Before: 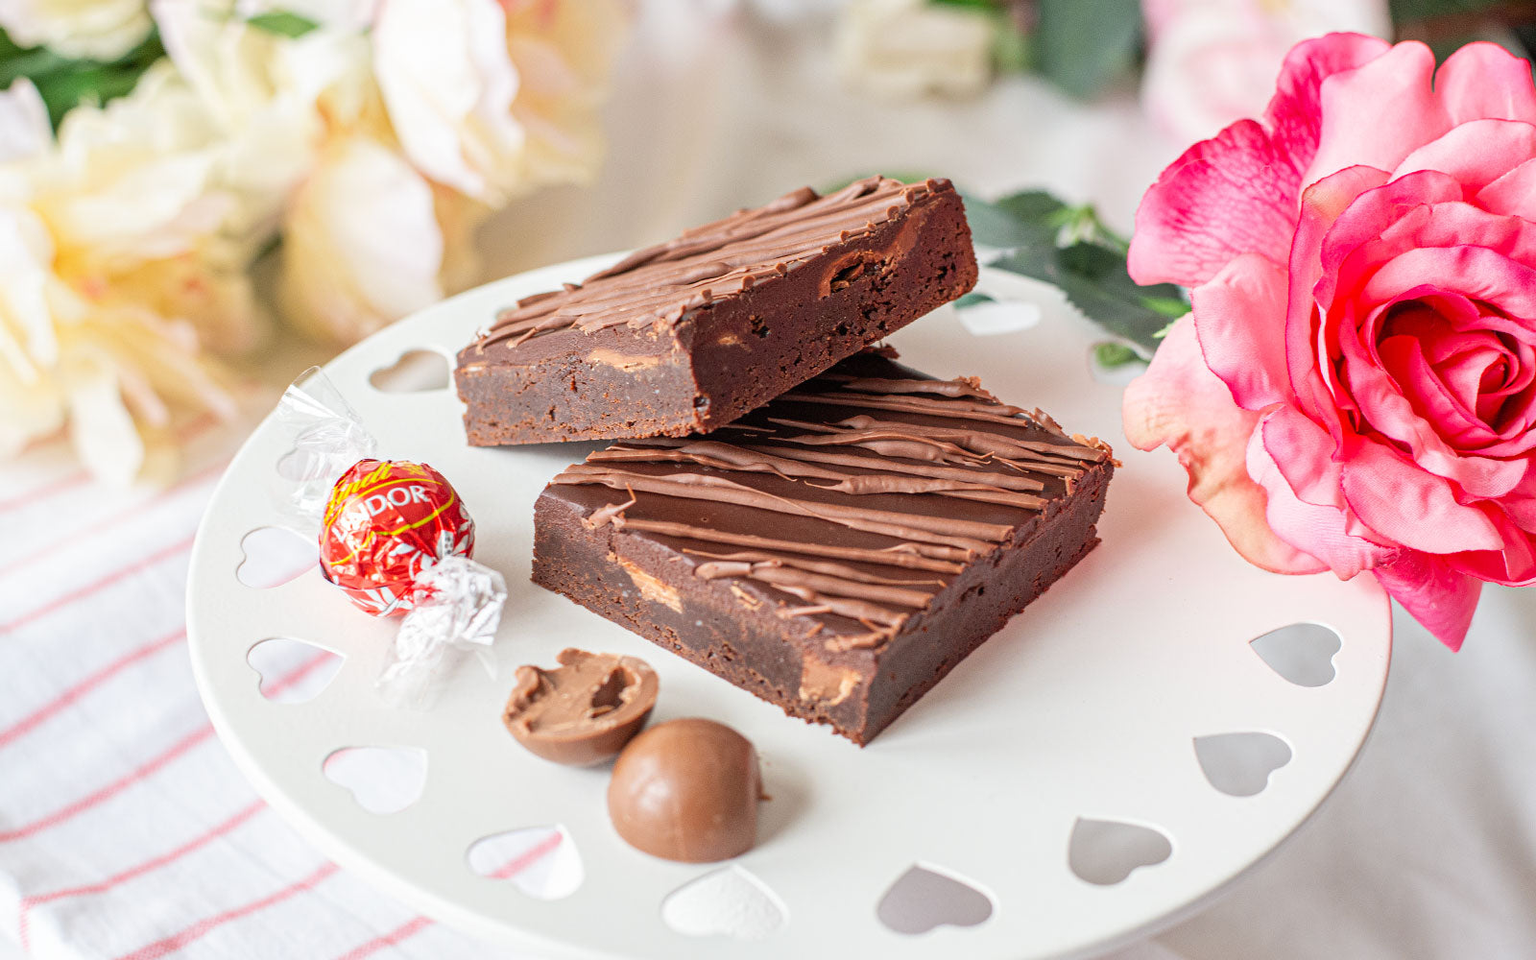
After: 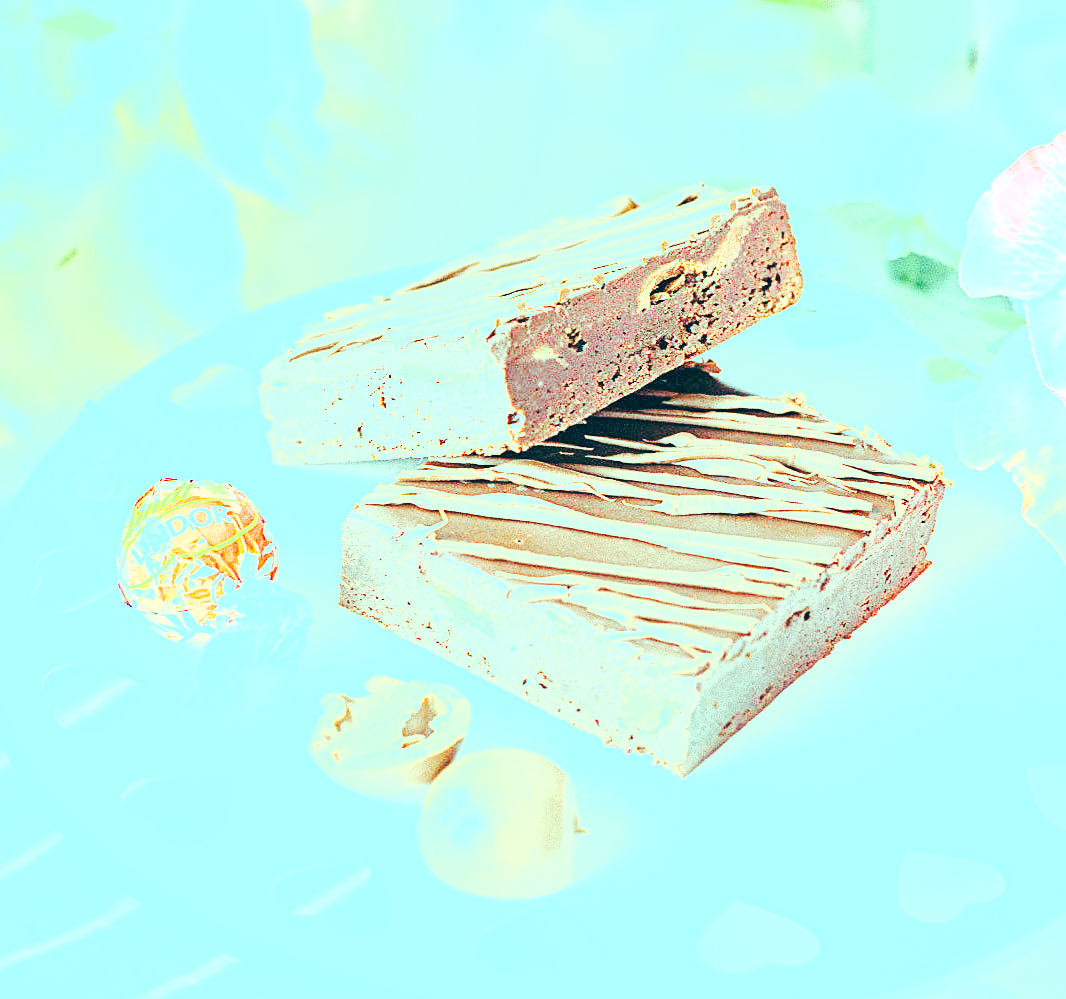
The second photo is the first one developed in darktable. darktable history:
shadows and highlights: radius 125.46, shadows 21.19, highlights -21.19, low approximation 0.01
exposure: exposure 3 EV, compensate highlight preservation false
color balance: lift [1.003, 0.993, 1.001, 1.007], gamma [1.018, 1.072, 0.959, 0.928], gain [0.974, 0.873, 1.031, 1.127]
tone curve: curves: ch0 [(0, 0) (0.003, 0.005) (0.011, 0.011) (0.025, 0.02) (0.044, 0.03) (0.069, 0.041) (0.1, 0.062) (0.136, 0.089) (0.177, 0.135) (0.224, 0.189) (0.277, 0.259) (0.335, 0.373) (0.399, 0.499) (0.468, 0.622) (0.543, 0.724) (0.623, 0.807) (0.709, 0.868) (0.801, 0.916) (0.898, 0.964) (1, 1)], preserve colors none
crop and rotate: left 13.537%, right 19.796%
white balance: red 0.926, green 1.003, blue 1.133
sharpen: on, module defaults
color correction: highlights a* -20.08, highlights b* 9.8, shadows a* -20.4, shadows b* -10.76
